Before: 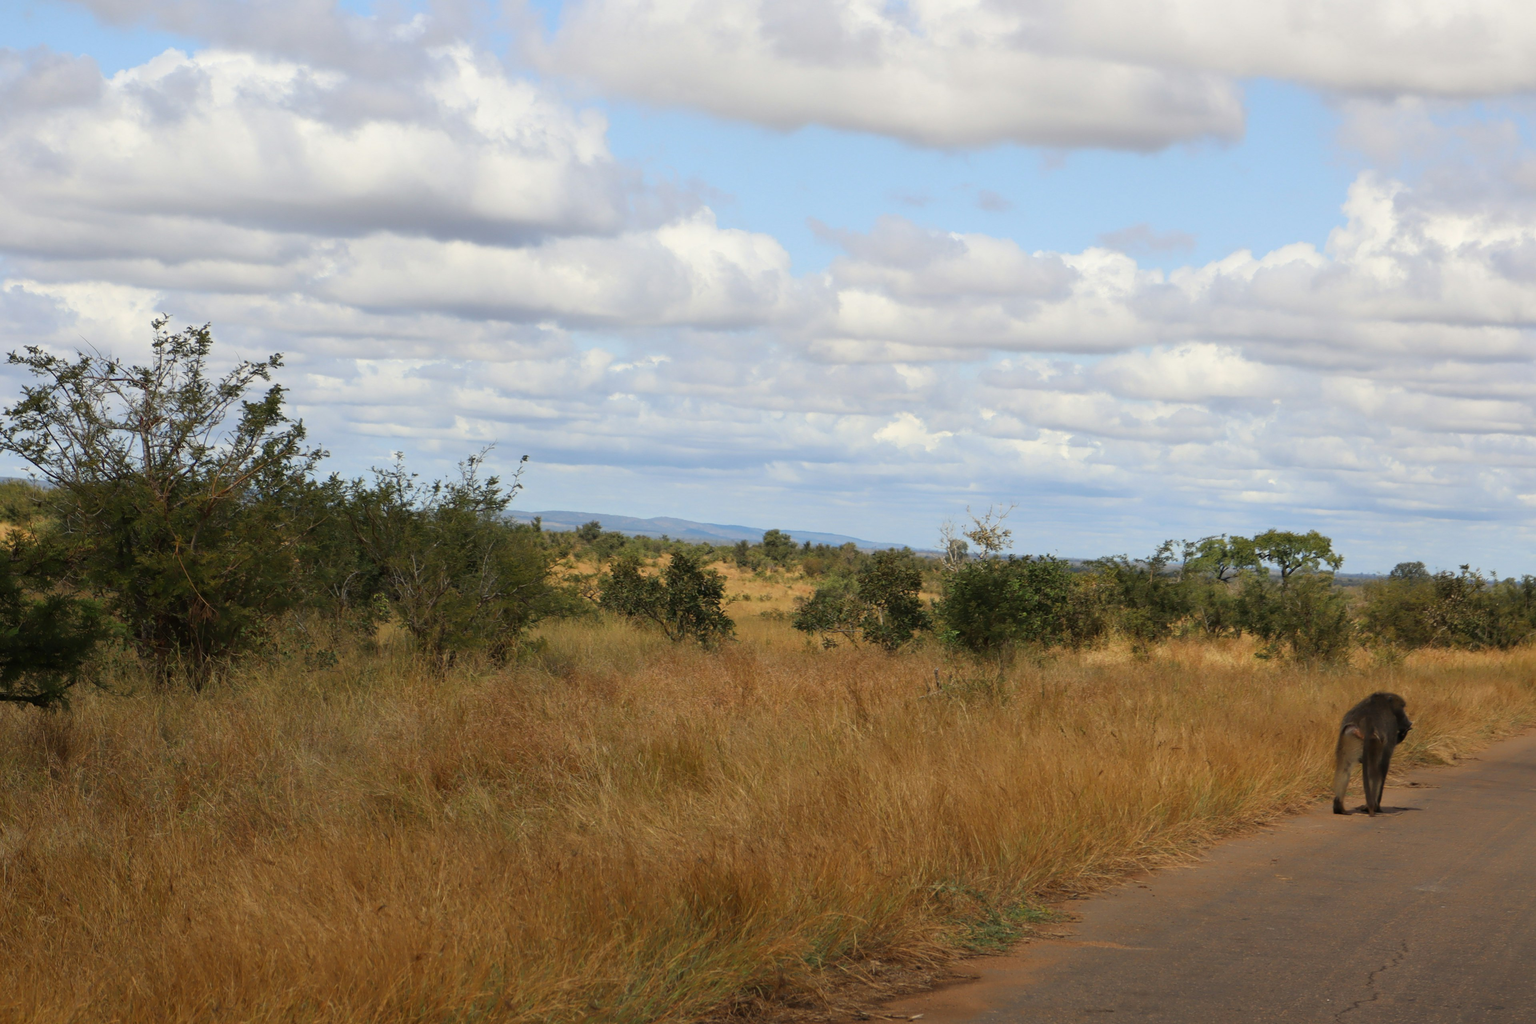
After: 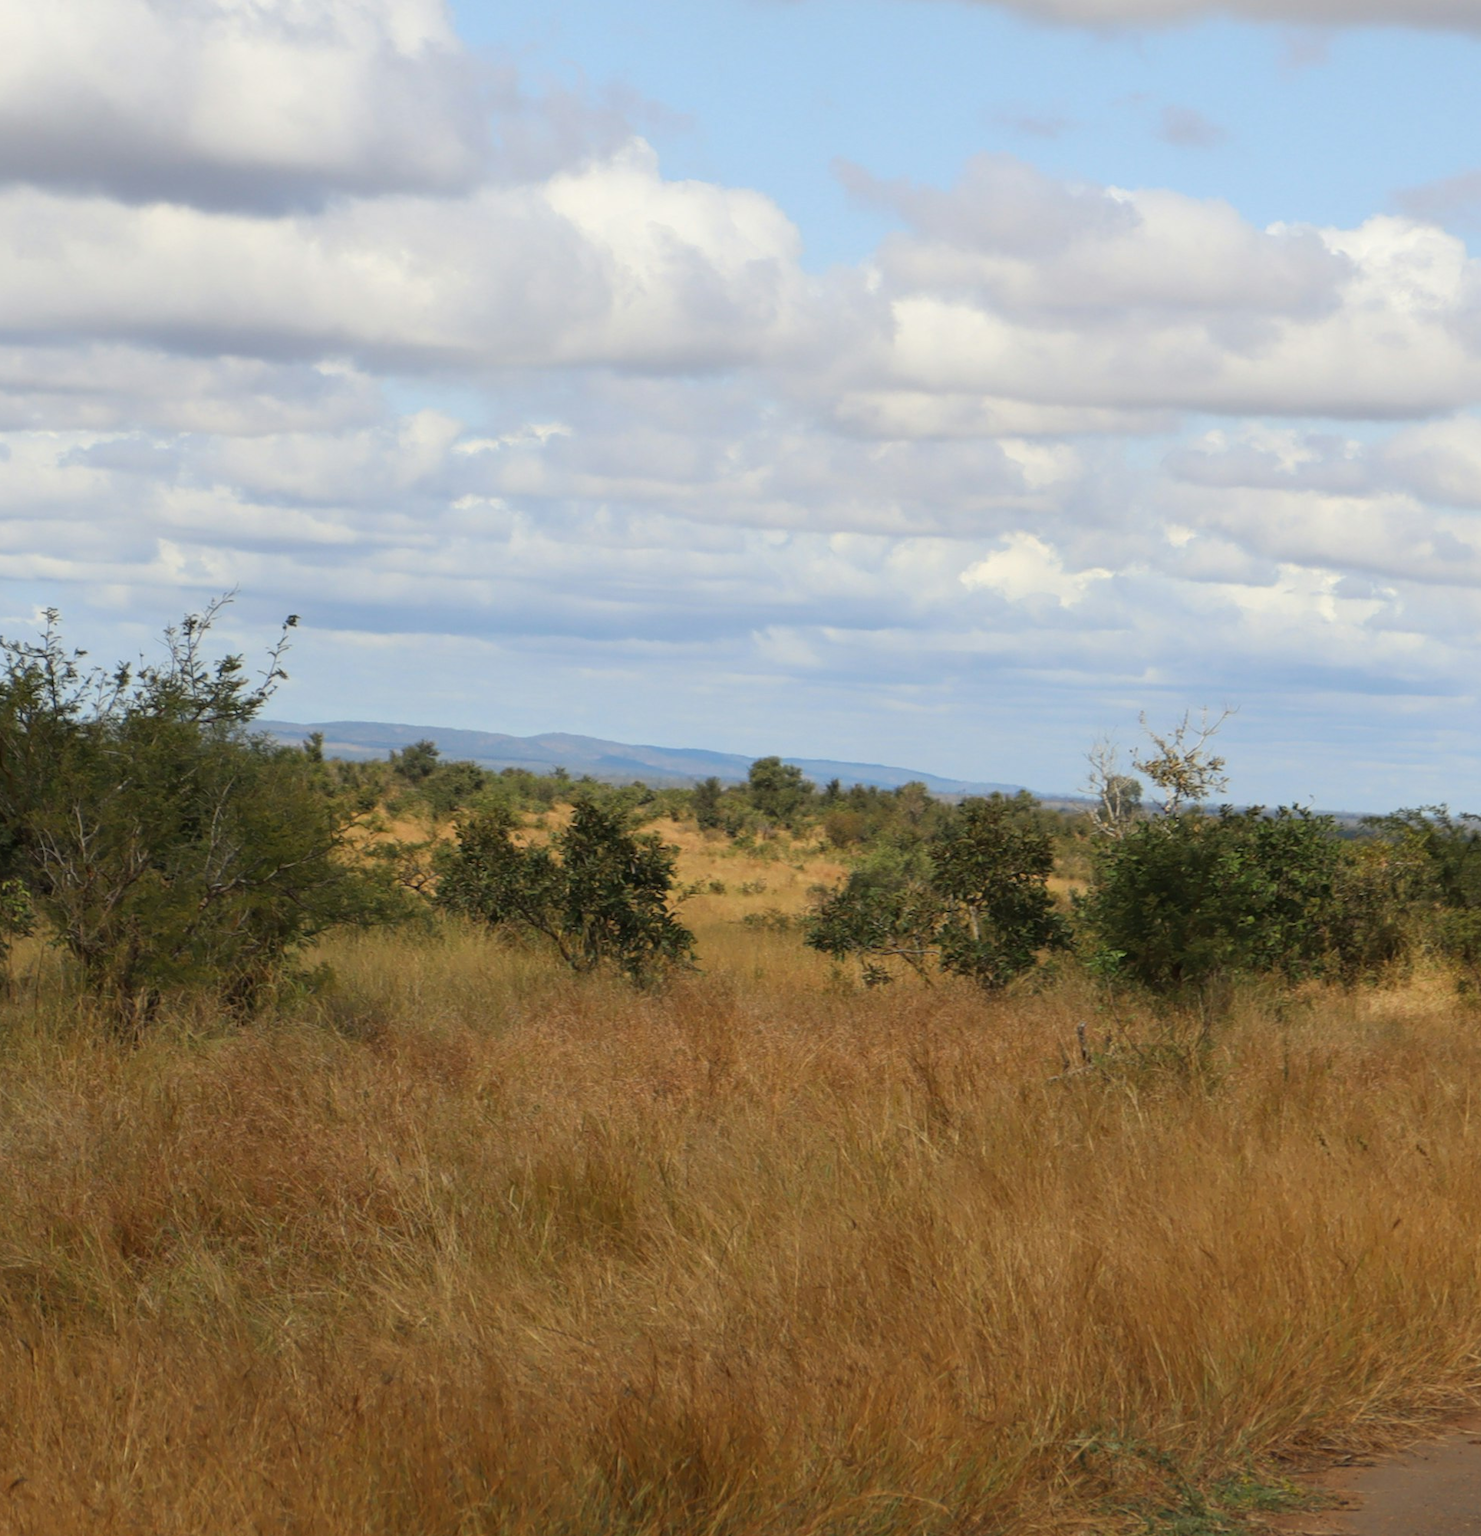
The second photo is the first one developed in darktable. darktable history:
crop and rotate: angle 0.025°, left 24.266%, top 13.166%, right 25.394%, bottom 8.579%
